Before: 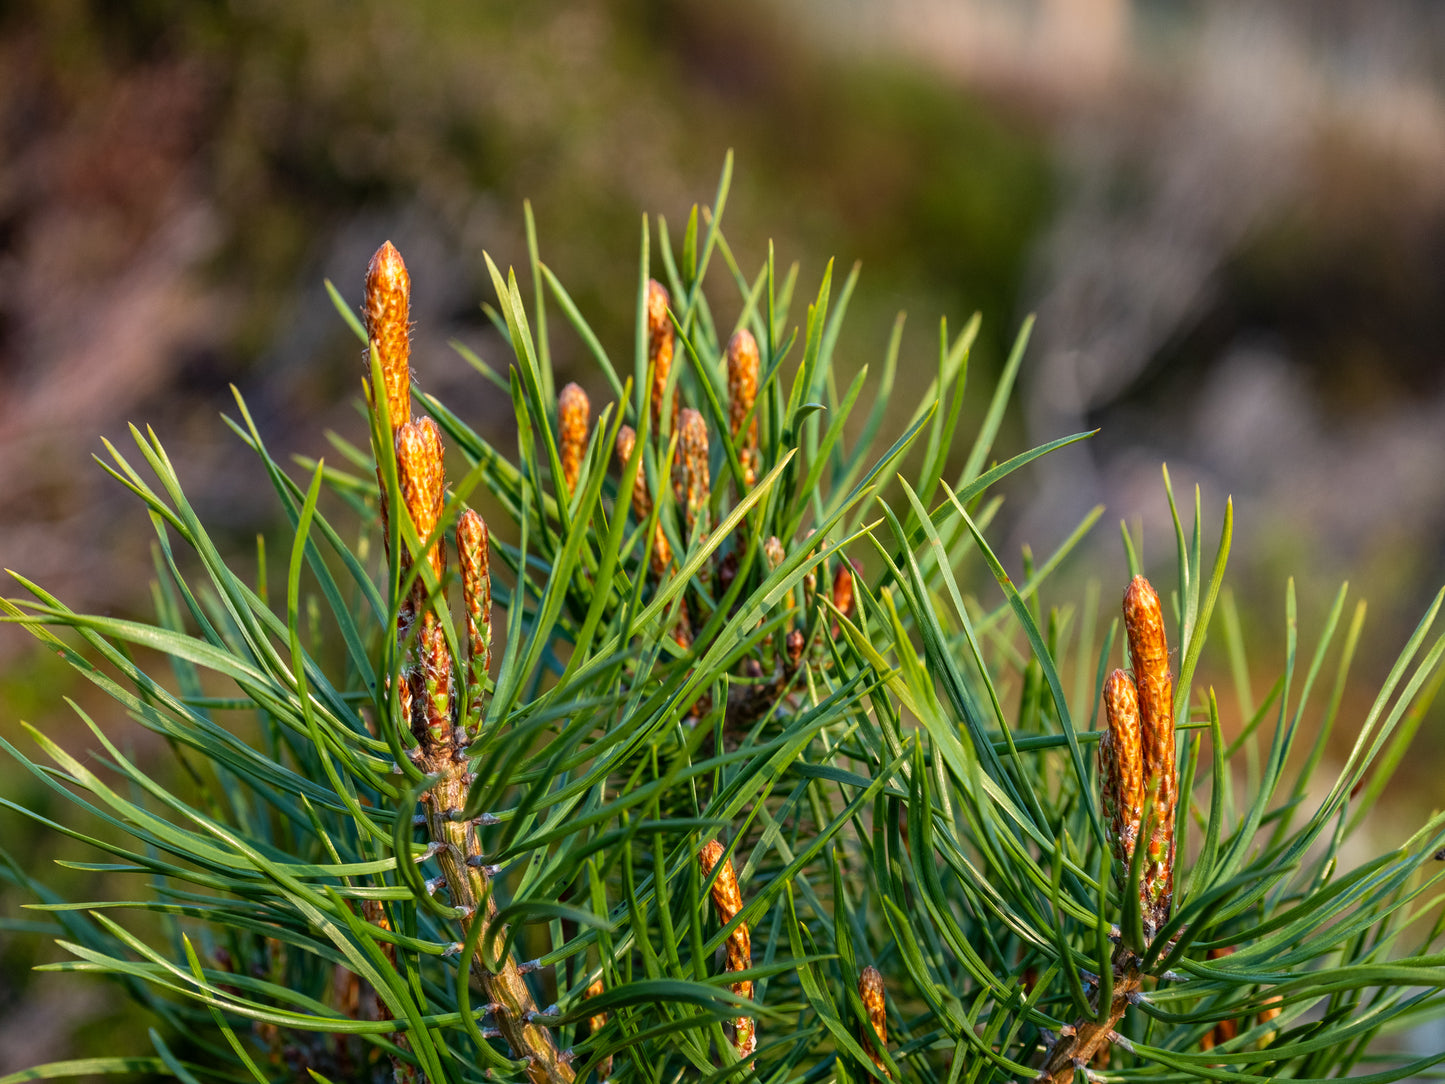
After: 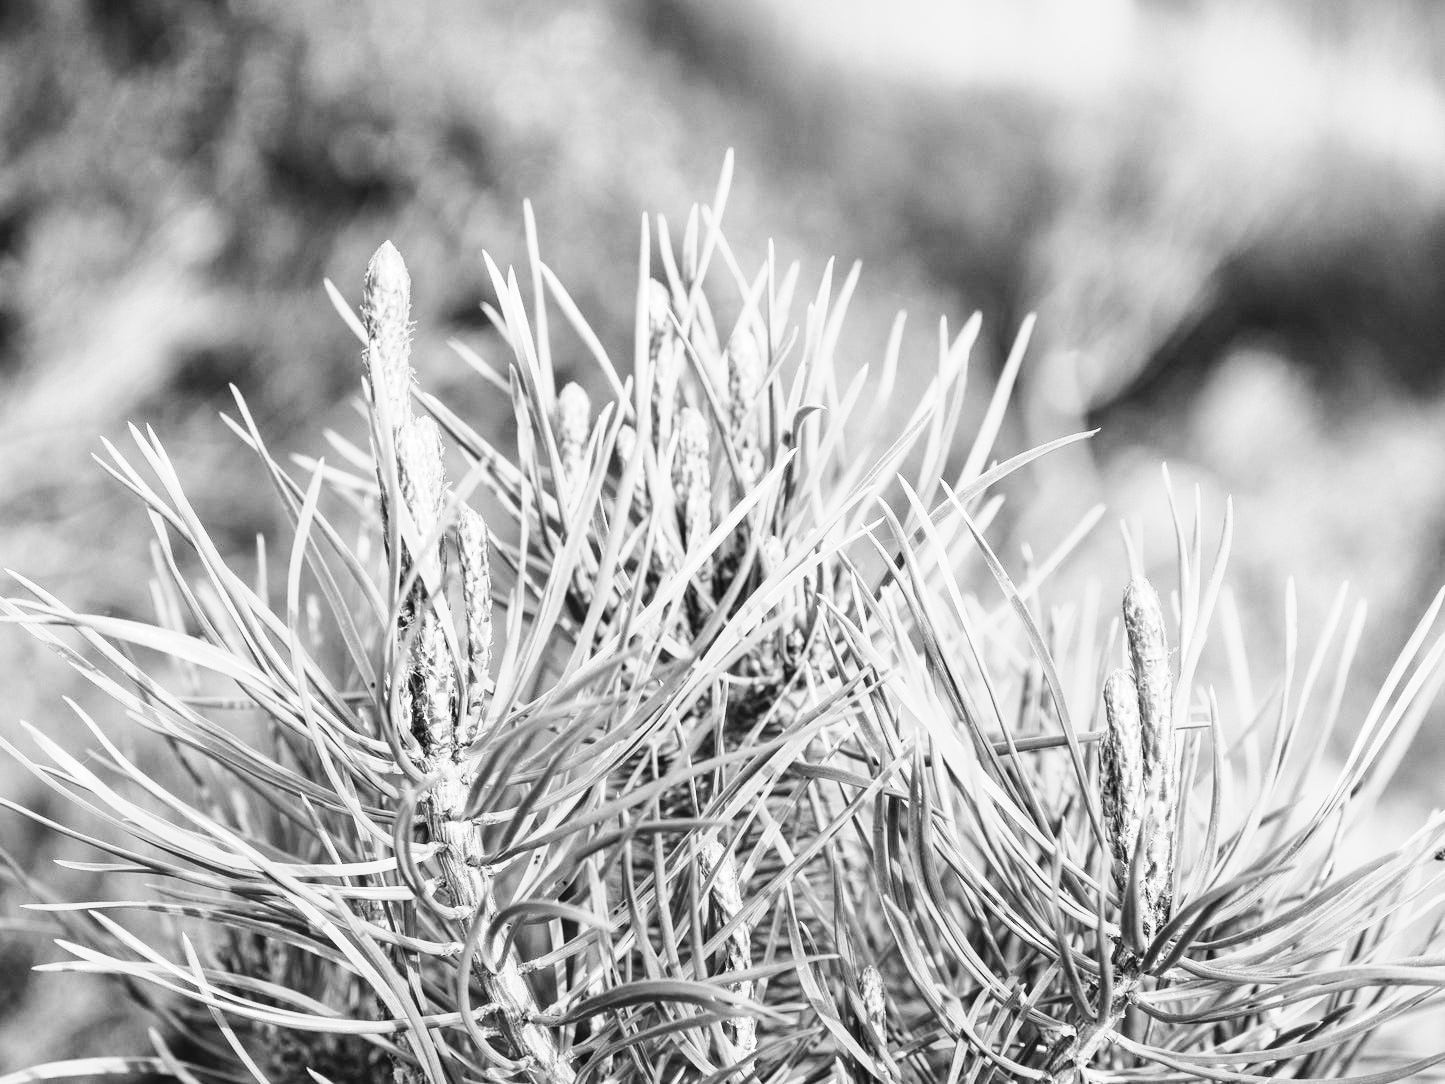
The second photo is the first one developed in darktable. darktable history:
exposure: black level correction -0.002, exposure 0.54 EV, compensate highlight preservation false
monochrome: a 32, b 64, size 2.3
tone curve: curves: ch0 [(0, 0) (0.003, 0.004) (0.011, 0.016) (0.025, 0.035) (0.044, 0.062) (0.069, 0.097) (0.1, 0.143) (0.136, 0.205) (0.177, 0.276) (0.224, 0.36) (0.277, 0.461) (0.335, 0.584) (0.399, 0.686) (0.468, 0.783) (0.543, 0.868) (0.623, 0.927) (0.709, 0.96) (0.801, 0.974) (0.898, 0.986) (1, 1)], preserve colors none
